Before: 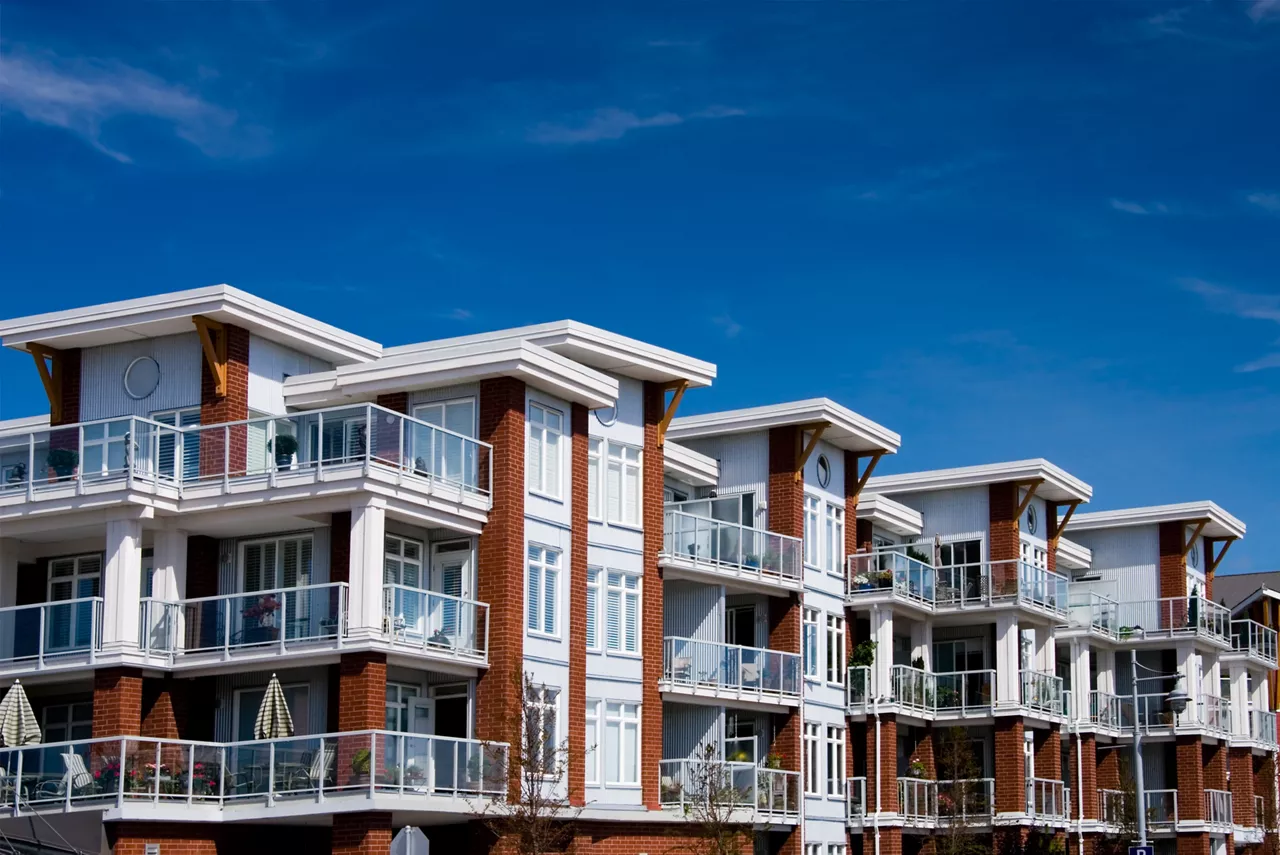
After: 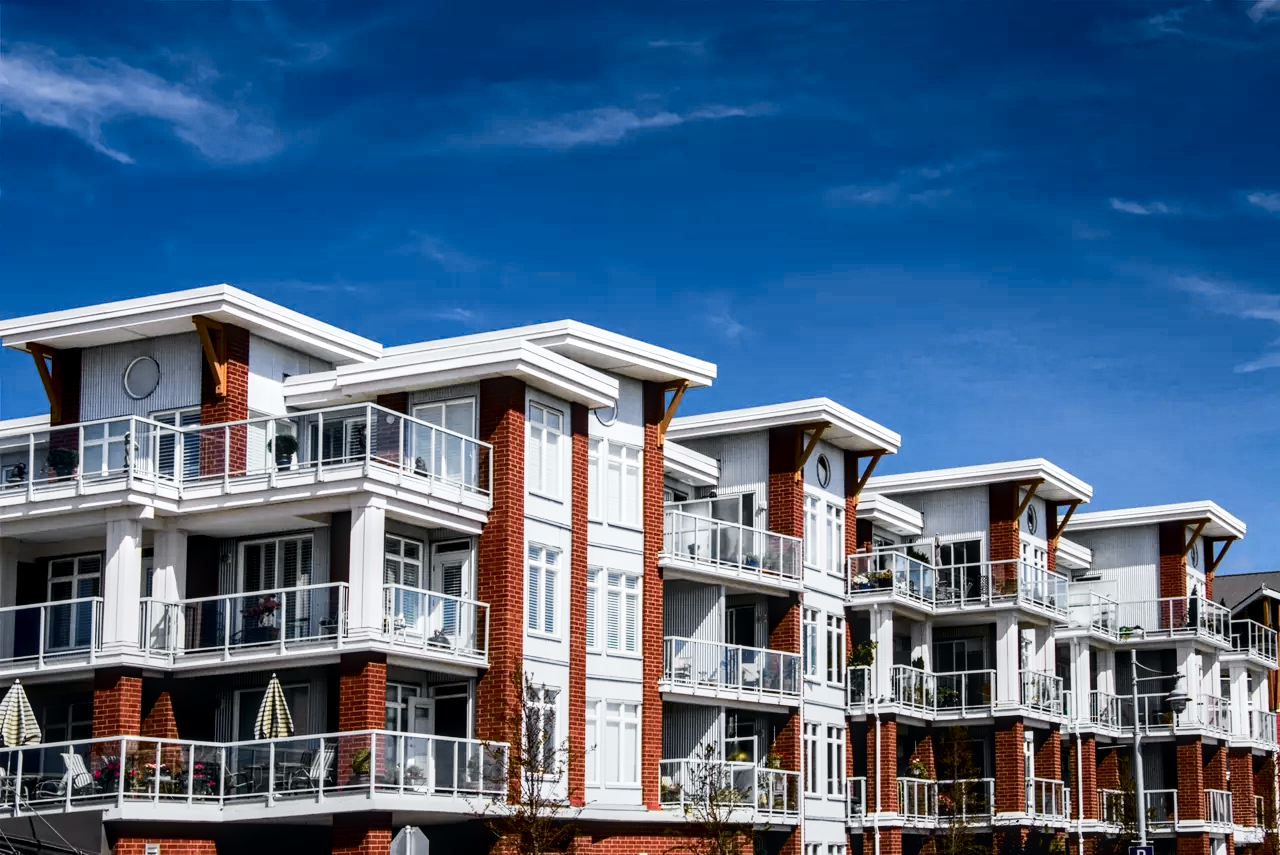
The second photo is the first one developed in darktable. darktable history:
tone curve: curves: ch0 [(0, 0.026) (0.058, 0.036) (0.246, 0.214) (0.437, 0.498) (0.55, 0.644) (0.657, 0.767) (0.822, 0.9) (1, 0.961)]; ch1 [(0, 0) (0.346, 0.307) (0.408, 0.369) (0.453, 0.457) (0.476, 0.489) (0.502, 0.498) (0.521, 0.515) (0.537, 0.531) (0.612, 0.641) (0.676, 0.728) (1, 1)]; ch2 [(0, 0) (0.346, 0.34) (0.434, 0.46) (0.485, 0.494) (0.5, 0.494) (0.511, 0.508) (0.537, 0.564) (0.579, 0.599) (0.663, 0.67) (1, 1)], color space Lab, independent channels, preserve colors none
levels: levels [0, 0.51, 1]
local contrast: detail 140%
